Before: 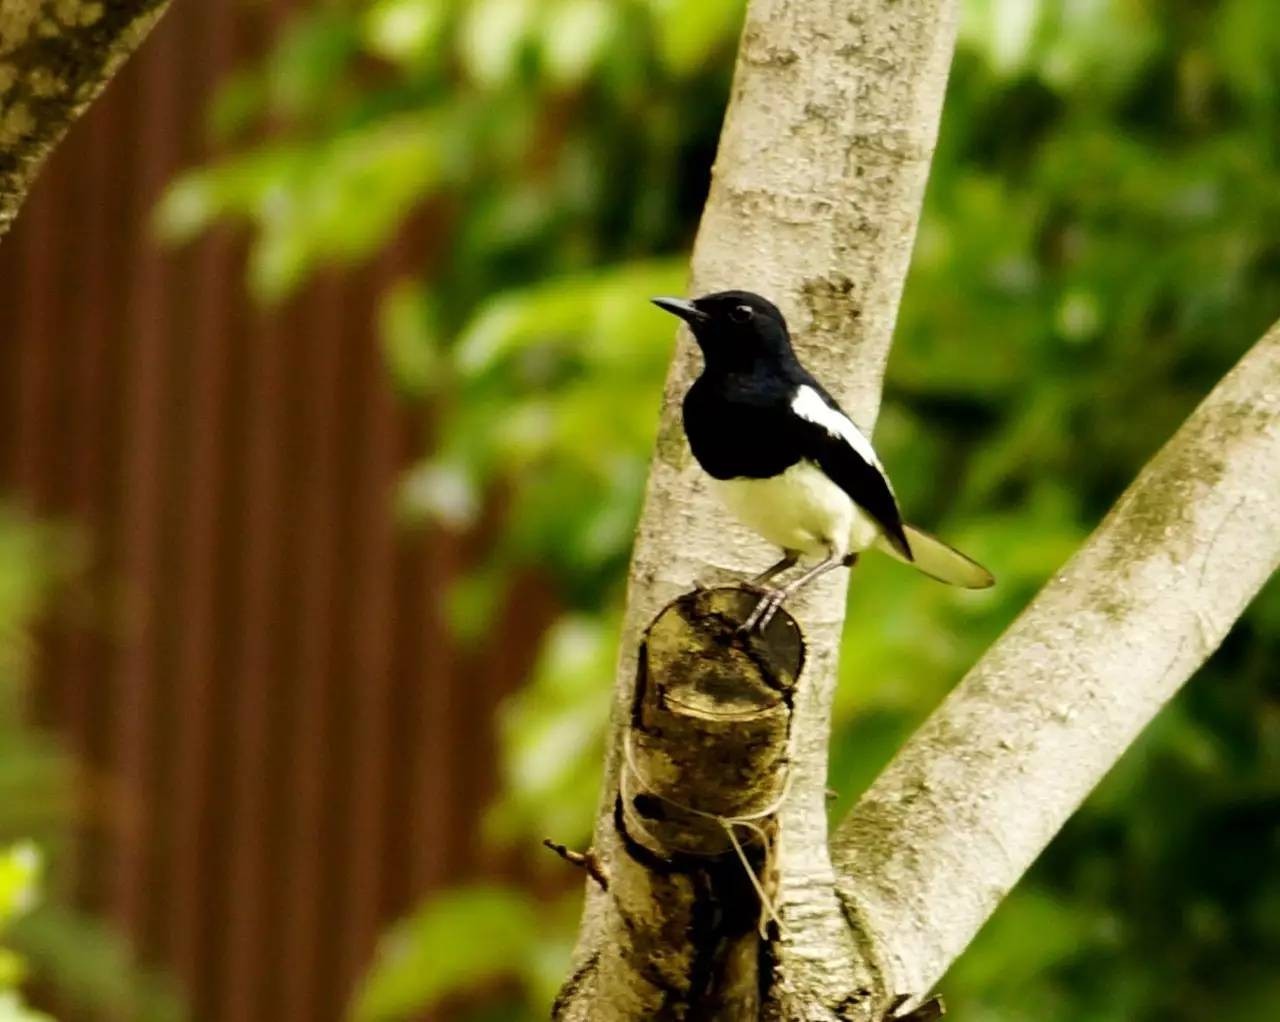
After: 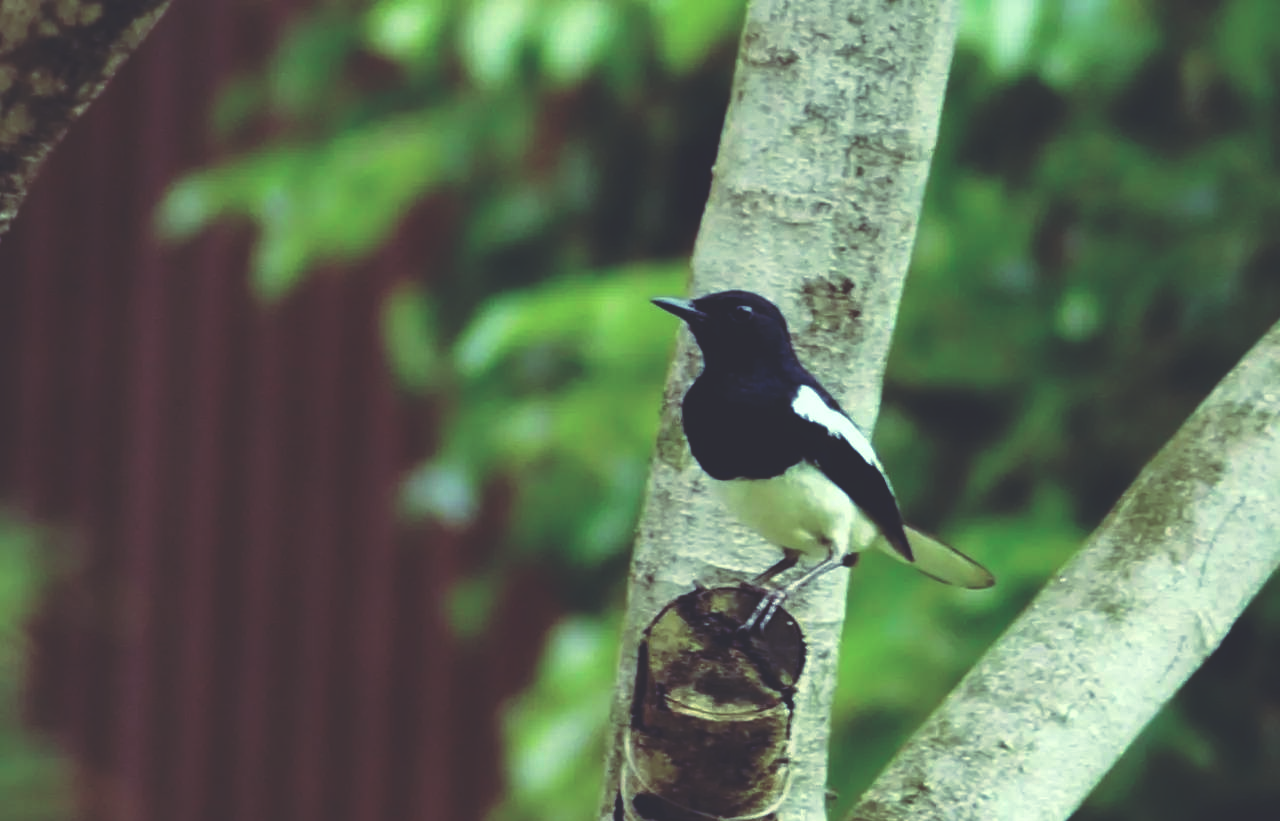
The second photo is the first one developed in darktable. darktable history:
rgb curve: curves: ch0 [(0, 0.186) (0.314, 0.284) (0.576, 0.466) (0.805, 0.691) (0.936, 0.886)]; ch1 [(0, 0.186) (0.314, 0.284) (0.581, 0.534) (0.771, 0.746) (0.936, 0.958)]; ch2 [(0, 0.216) (0.275, 0.39) (1, 1)], mode RGB, independent channels, compensate middle gray true, preserve colors none
crop: bottom 19.644%
